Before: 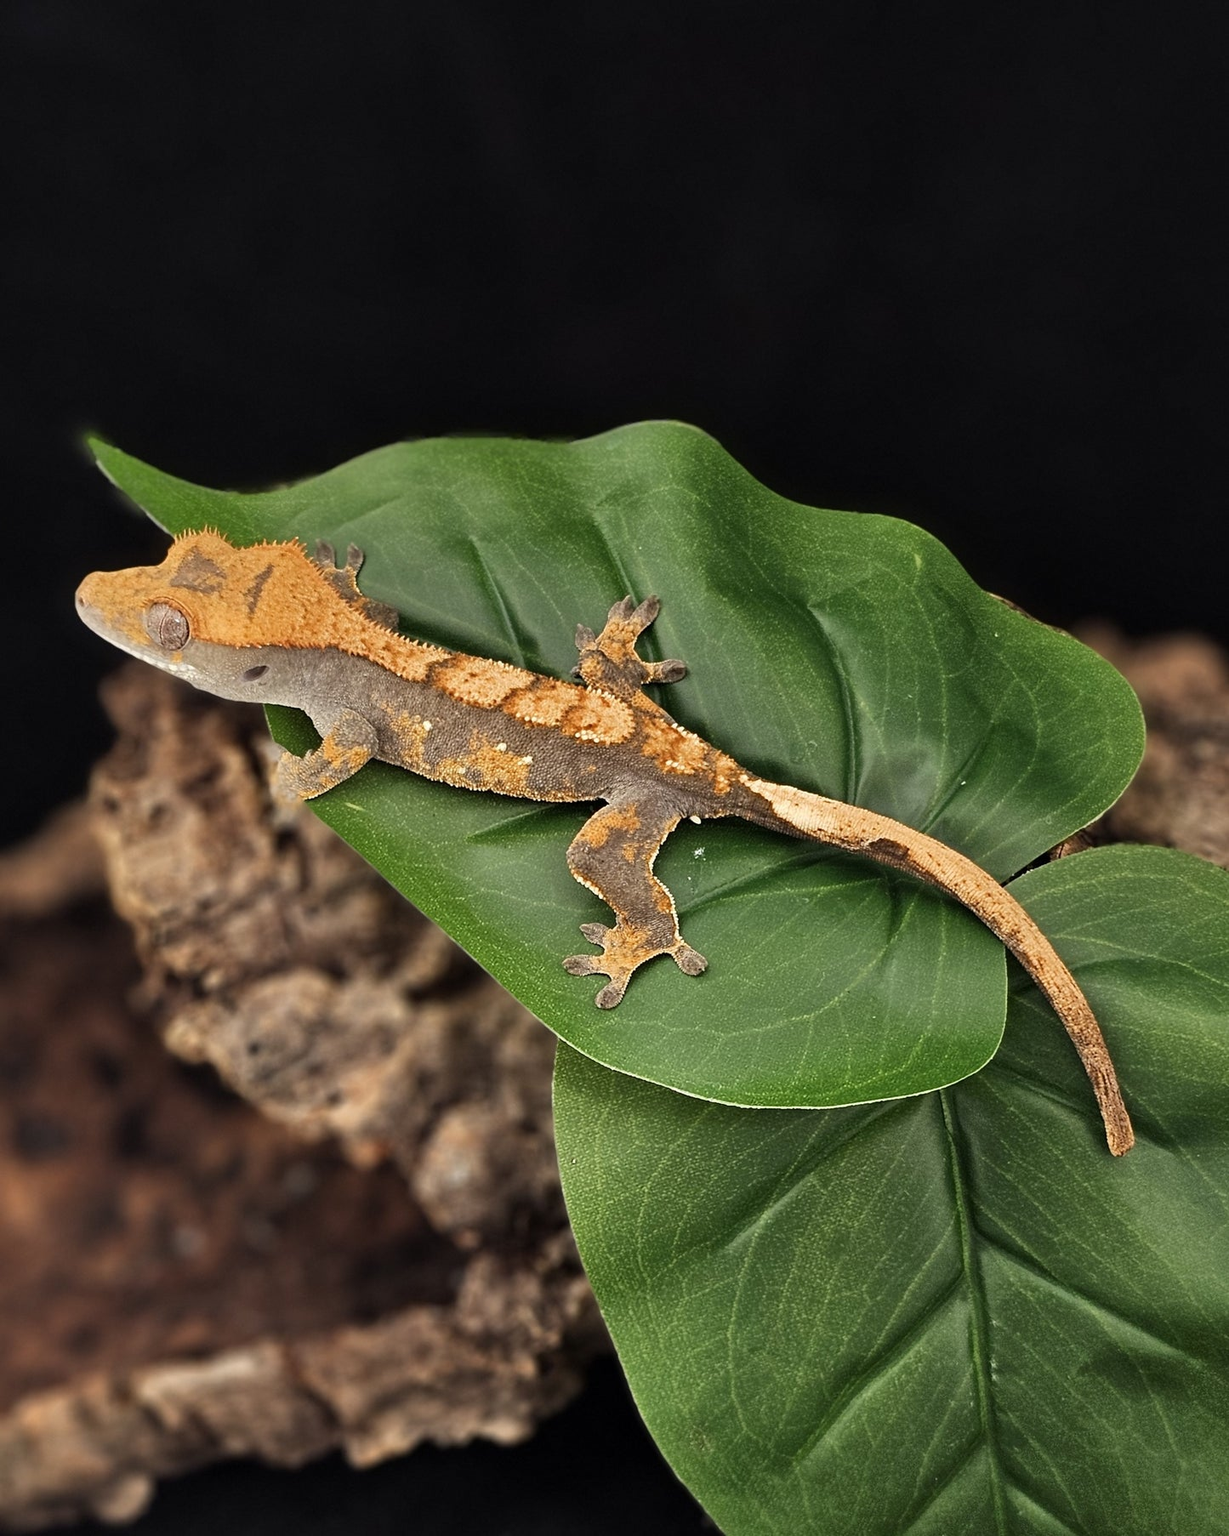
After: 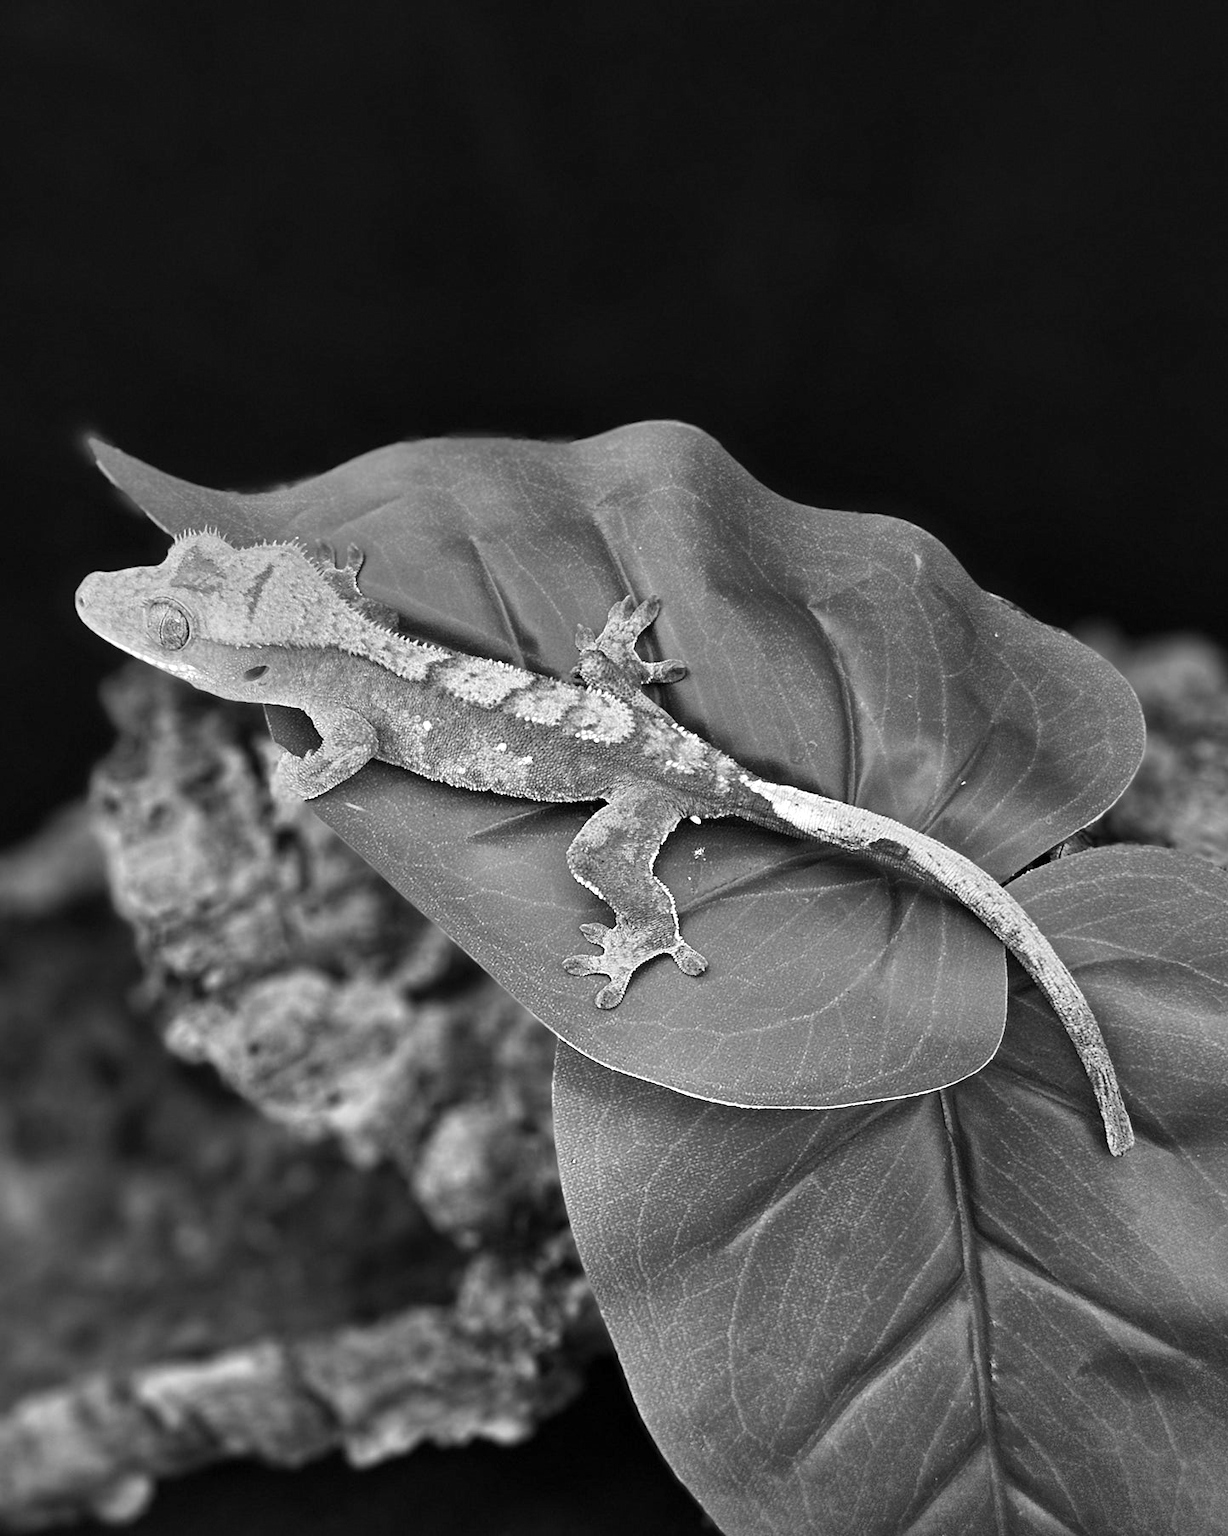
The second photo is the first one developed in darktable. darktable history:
monochrome: a 32, b 64, size 2.3
exposure: exposure 0.367 EV, compensate highlight preservation false
